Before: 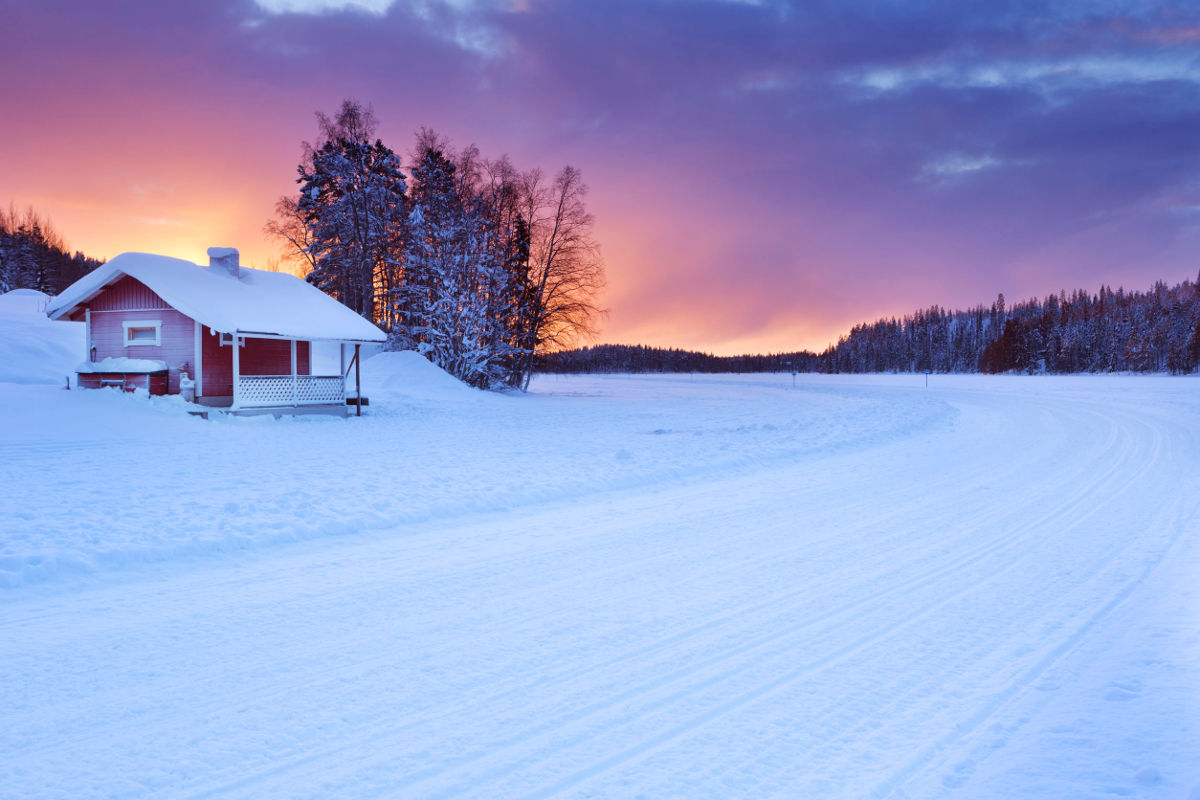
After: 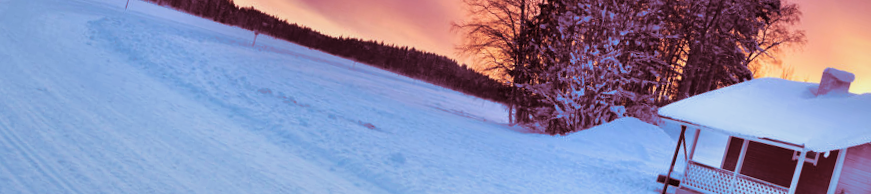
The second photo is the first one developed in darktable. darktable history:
shadows and highlights: white point adjustment -3.64, highlights -63.34, highlights color adjustment 42%, soften with gaussian
split-toning: compress 20%
crop and rotate: angle 16.12°, top 30.835%, bottom 35.653%
contrast brightness saturation: contrast 0.14
